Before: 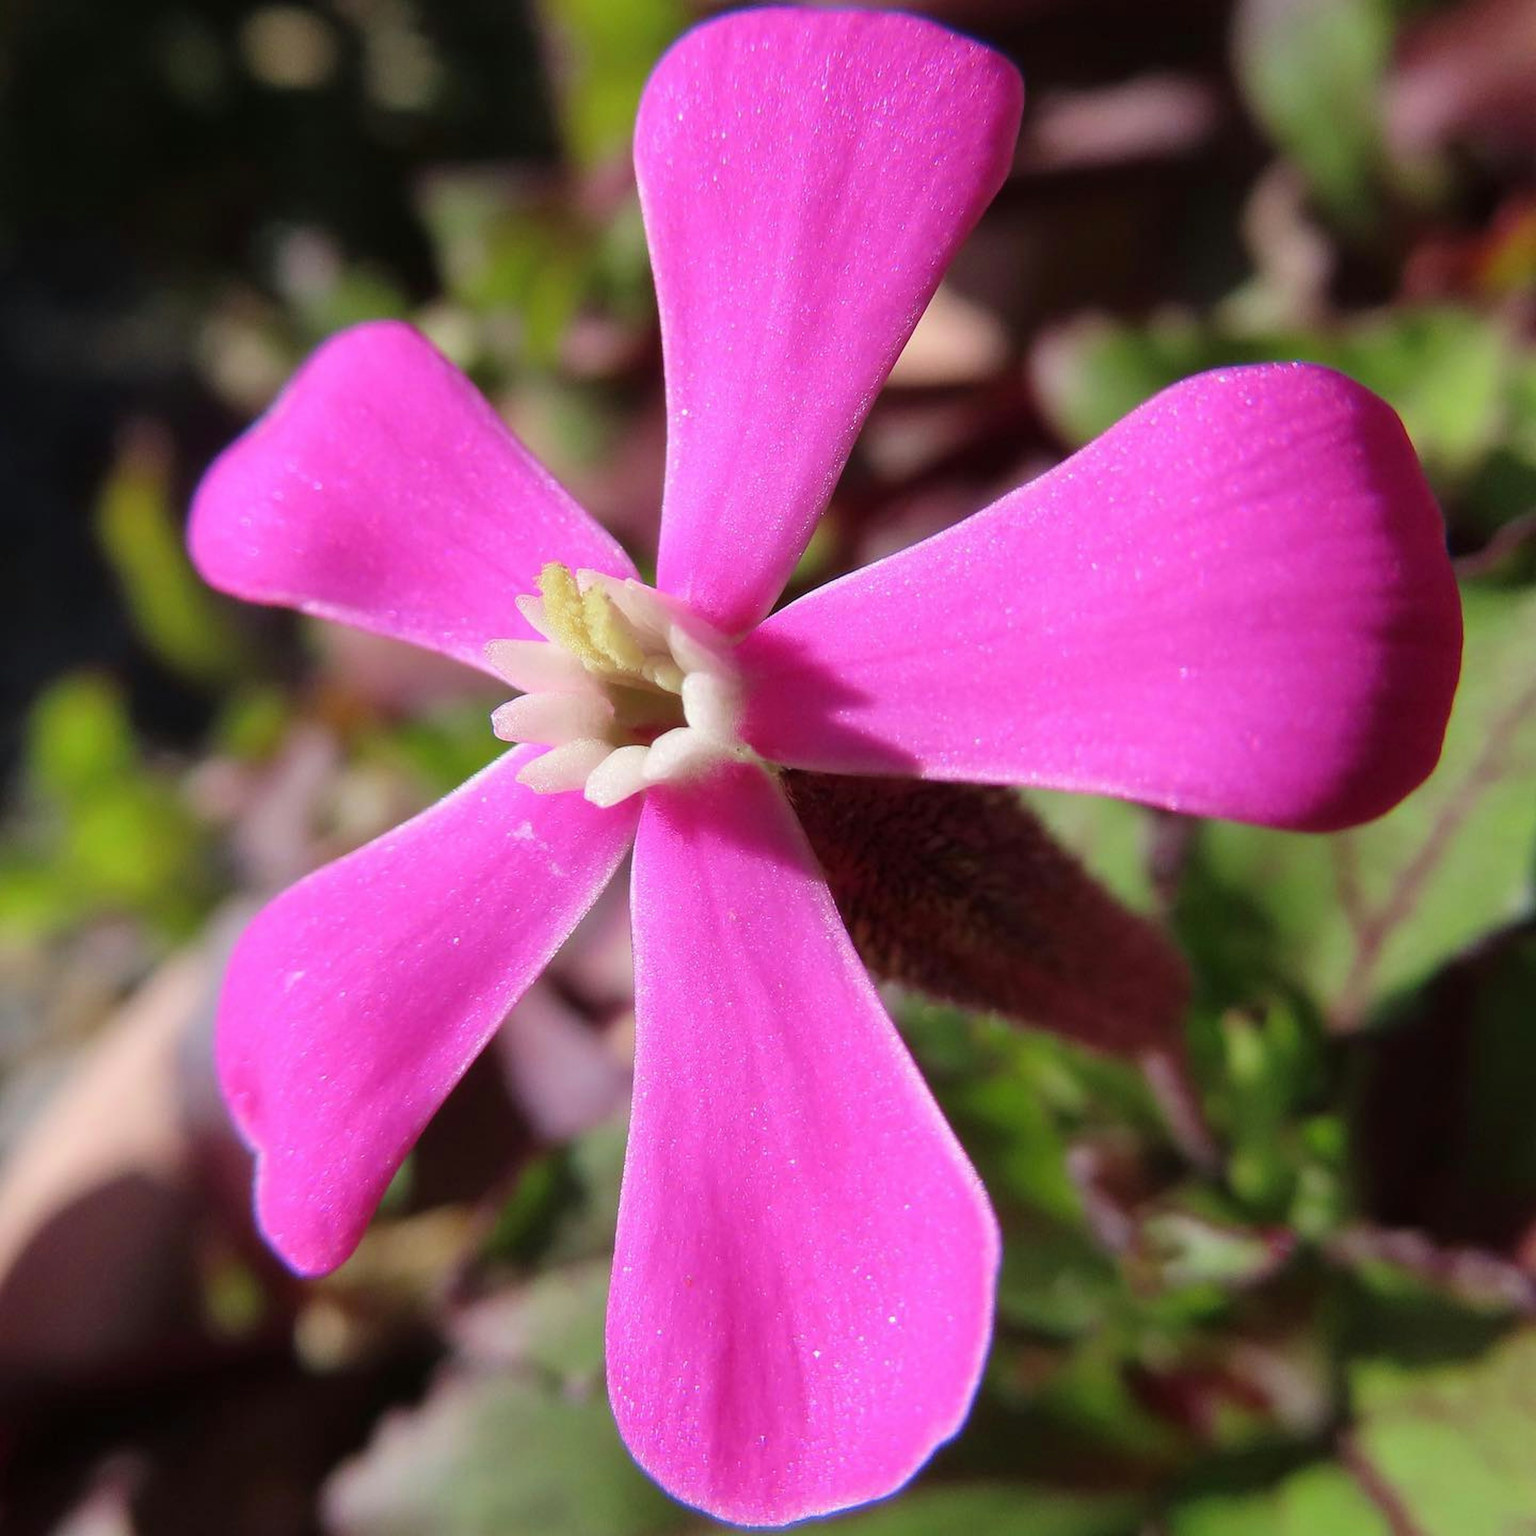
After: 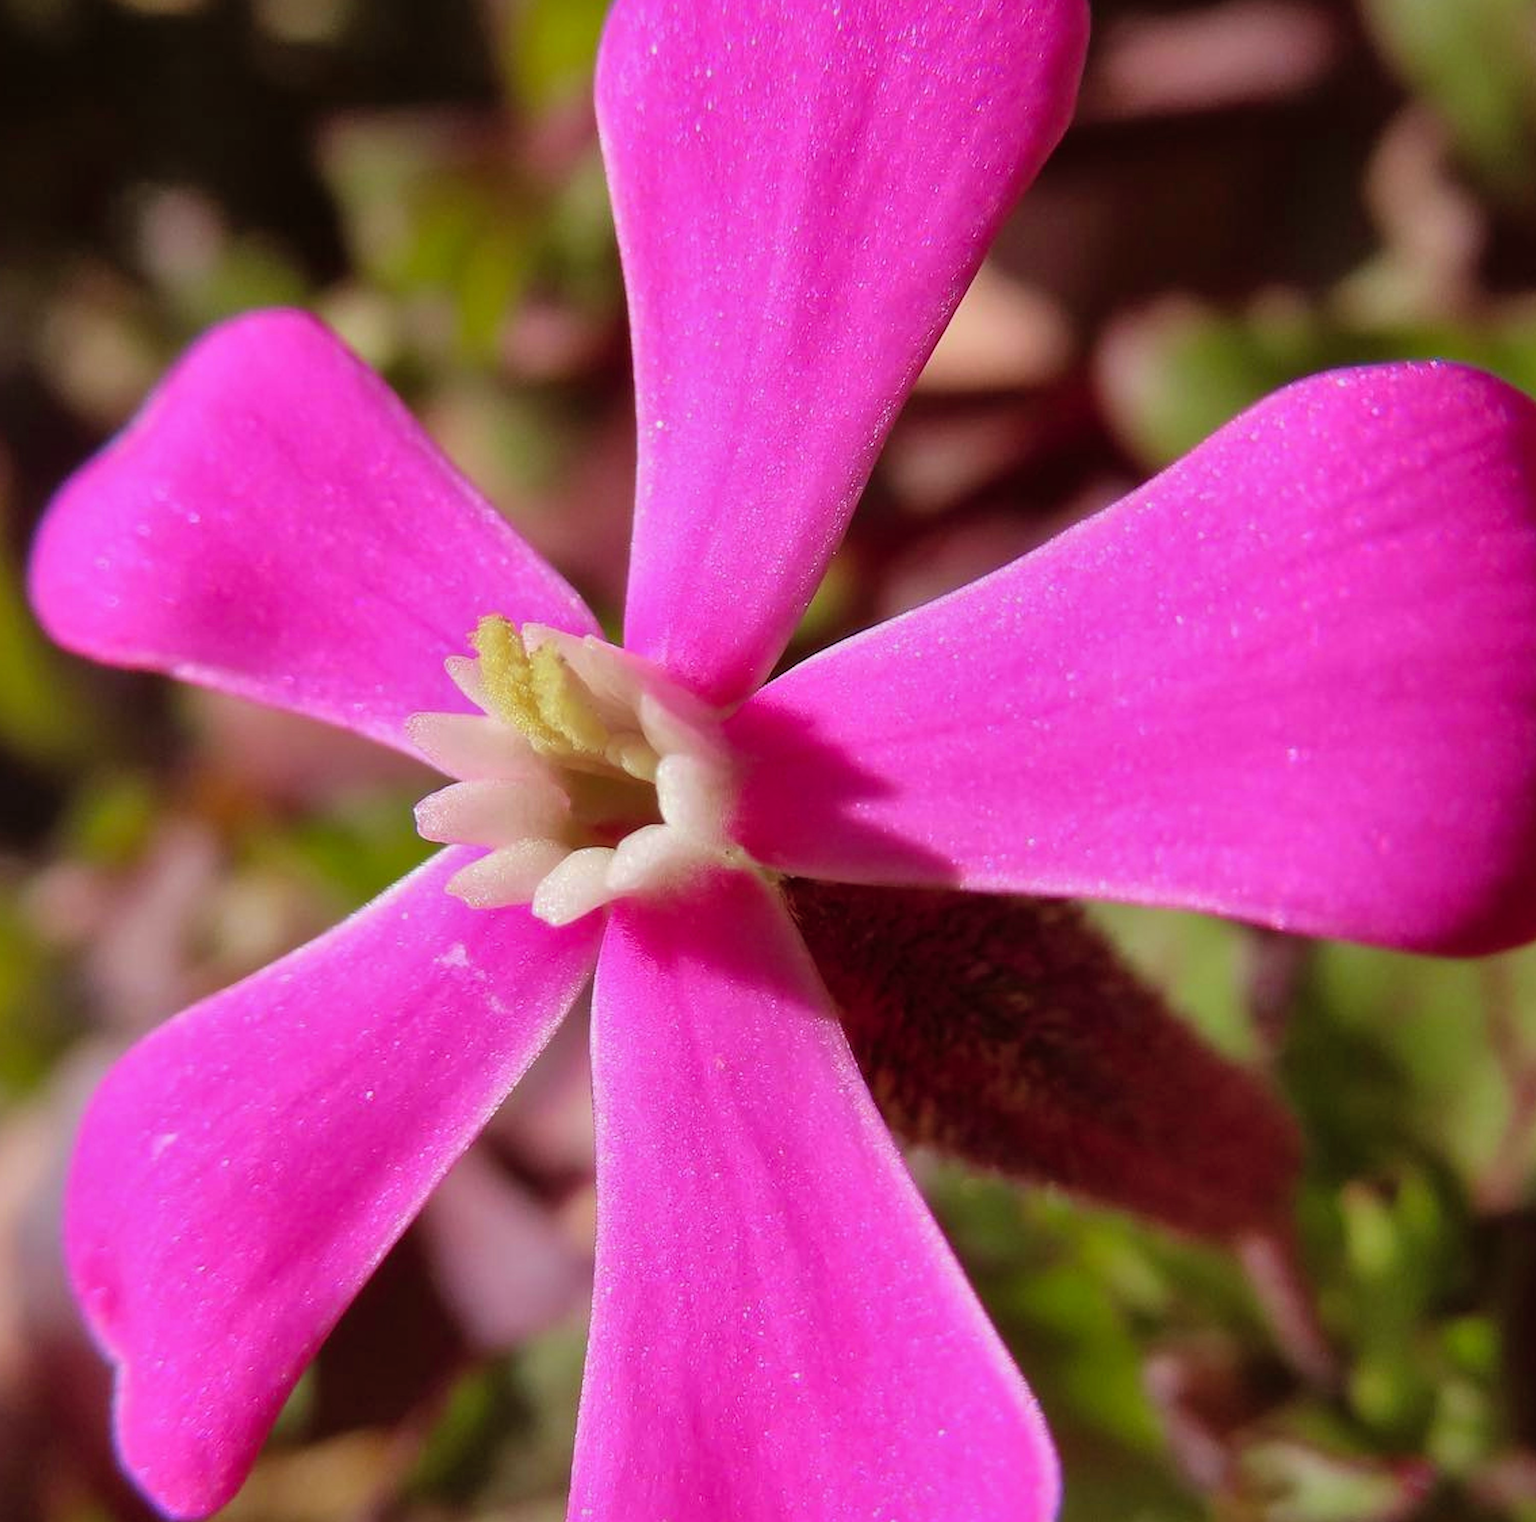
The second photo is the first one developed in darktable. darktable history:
rgb levels: mode RGB, independent channels, levels [[0, 0.5, 1], [0, 0.521, 1], [0, 0.536, 1]]
crop and rotate: left 10.77%, top 5.1%, right 10.41%, bottom 16.76%
shadows and highlights: shadows 40, highlights -60
